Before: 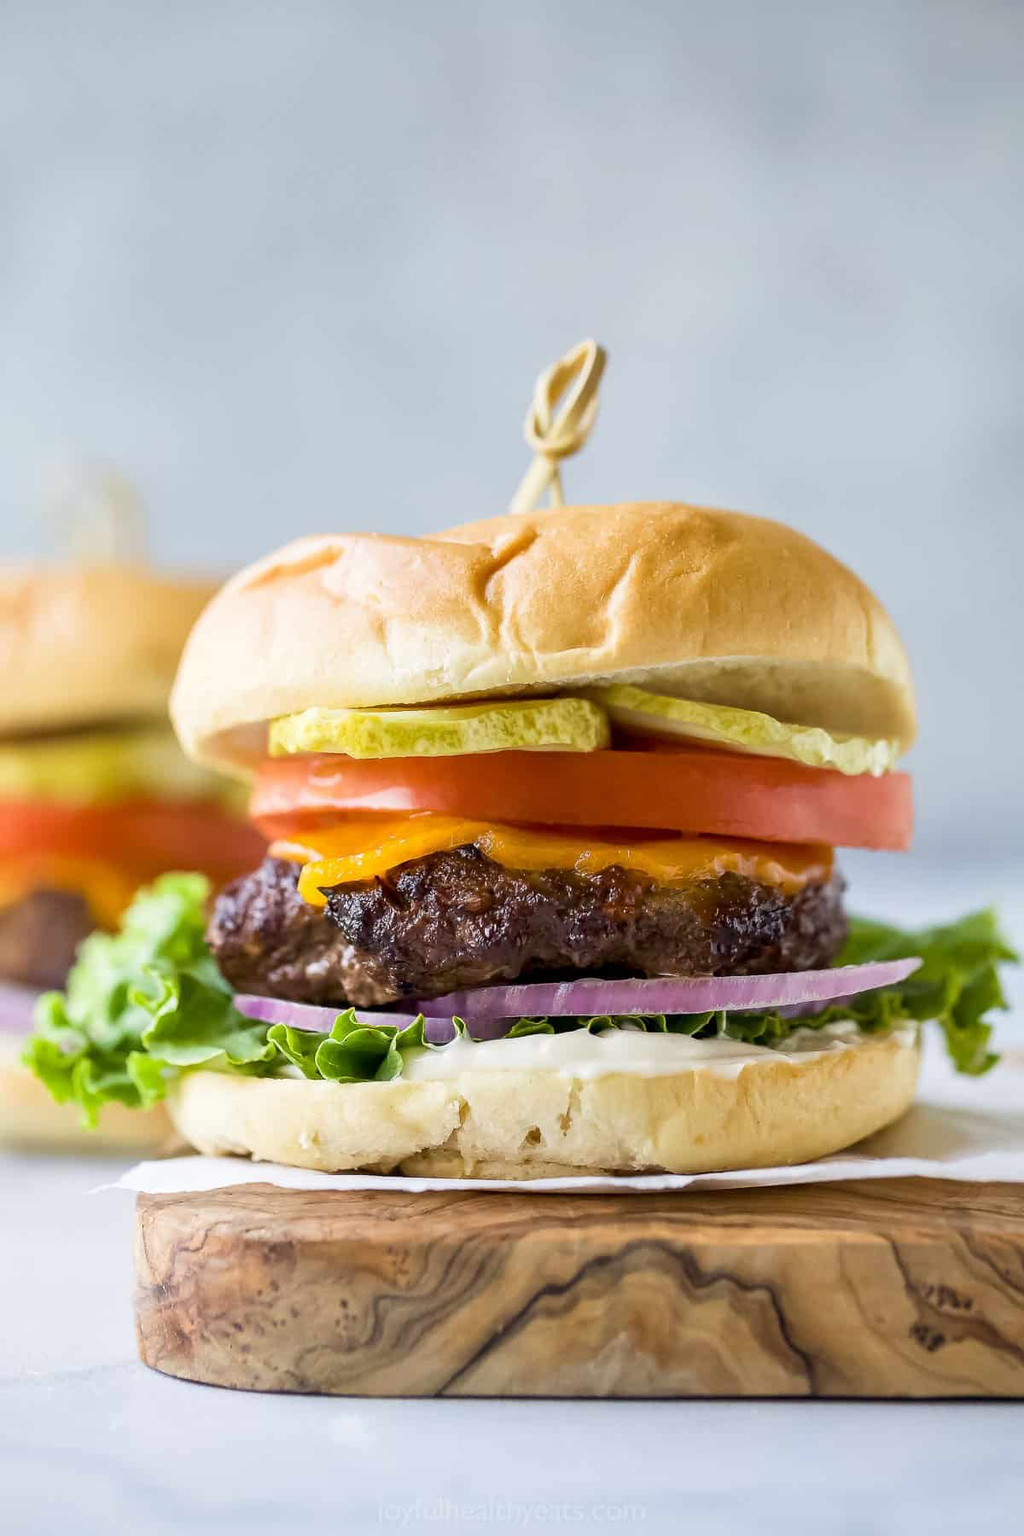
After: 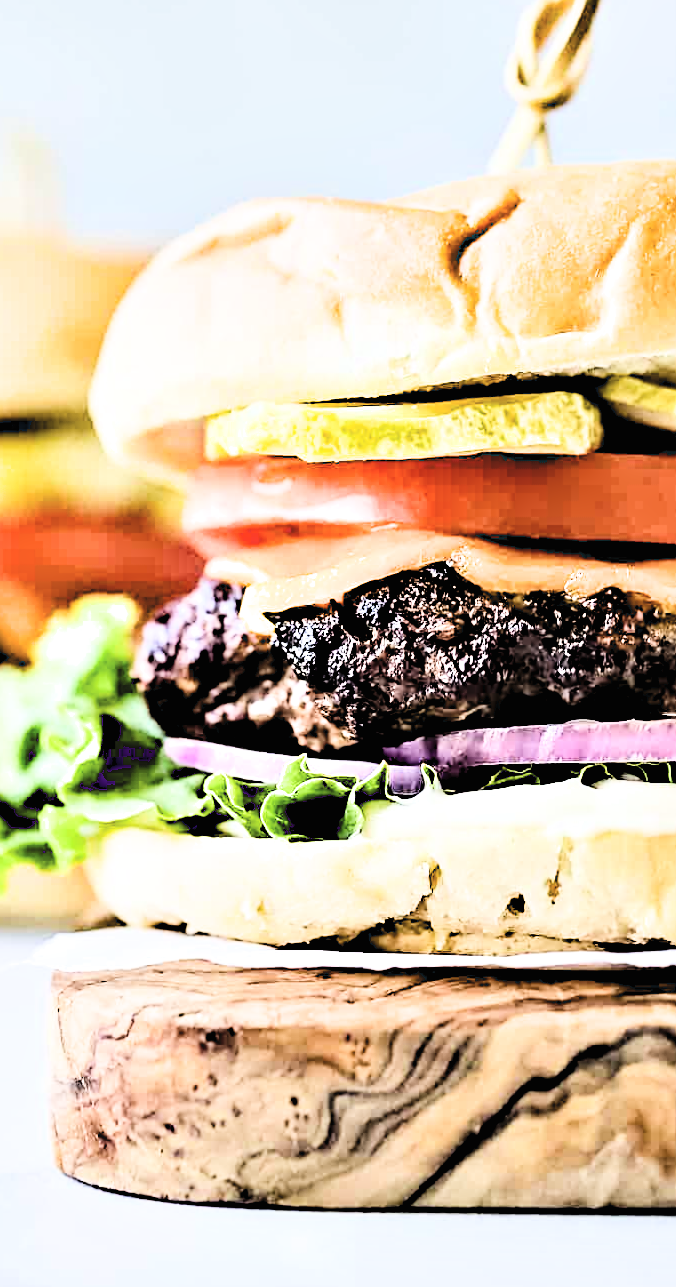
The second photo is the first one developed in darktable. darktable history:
exposure: black level correction -0.002, exposure 0.542 EV, compensate highlight preservation false
contrast brightness saturation: contrast 0.136, brightness 0.216
sharpen: on, module defaults
contrast equalizer: y [[0.48, 0.654, 0.731, 0.706, 0.772, 0.382], [0.55 ×6], [0 ×6], [0 ×6], [0 ×6]]
color correction: highlights a* 0.051, highlights b* -0.412
tone equalizer: -8 EV -1.04 EV, -7 EV -1.03 EV, -6 EV -0.829 EV, -5 EV -0.547 EV, -3 EV 0.547 EV, -2 EV 0.845 EV, -1 EV 0.988 EV, +0 EV 1.08 EV, edges refinement/feathering 500, mask exposure compensation -1.57 EV, preserve details no
filmic rgb: black relative exposure -7.65 EV, white relative exposure 4.56 EV, hardness 3.61
crop: left 9.121%, top 23.756%, right 34.499%, bottom 4.727%
